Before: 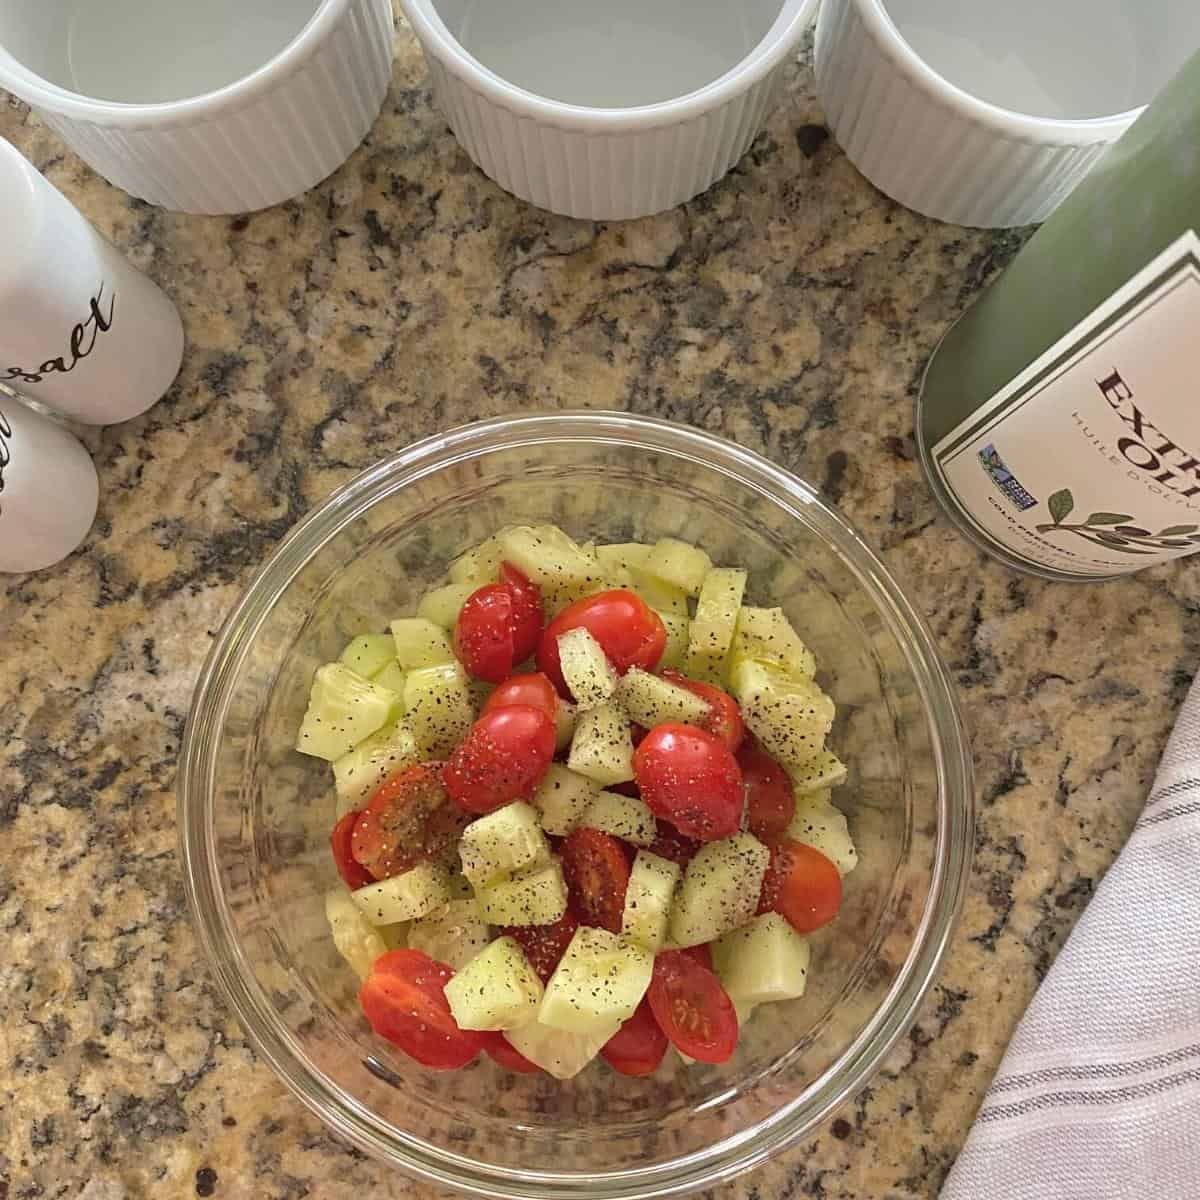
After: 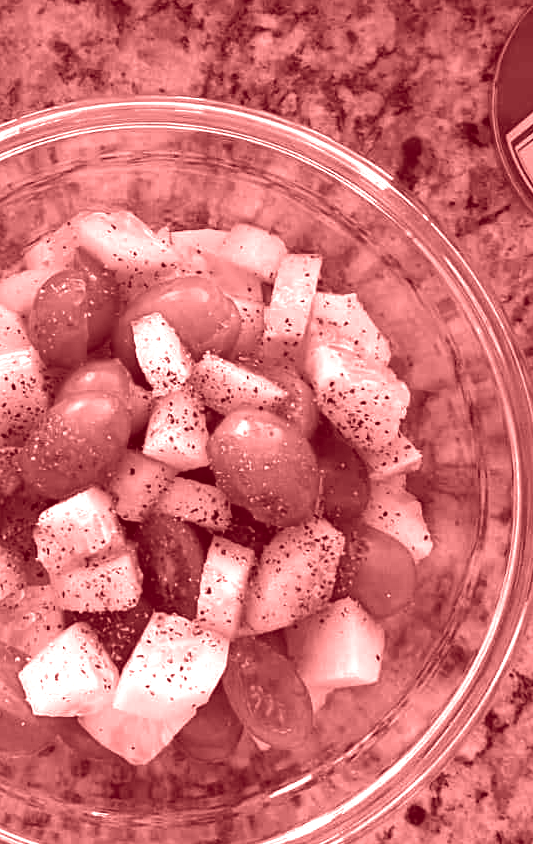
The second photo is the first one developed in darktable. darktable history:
colorize: saturation 60%, source mix 100%
crop: left 35.432%, top 26.233%, right 20.145%, bottom 3.432%
color balance: mode lift, gamma, gain (sRGB), lift [1.014, 0.966, 0.918, 0.87], gamma [0.86, 0.734, 0.918, 0.976], gain [1.063, 1.13, 1.063, 0.86]
